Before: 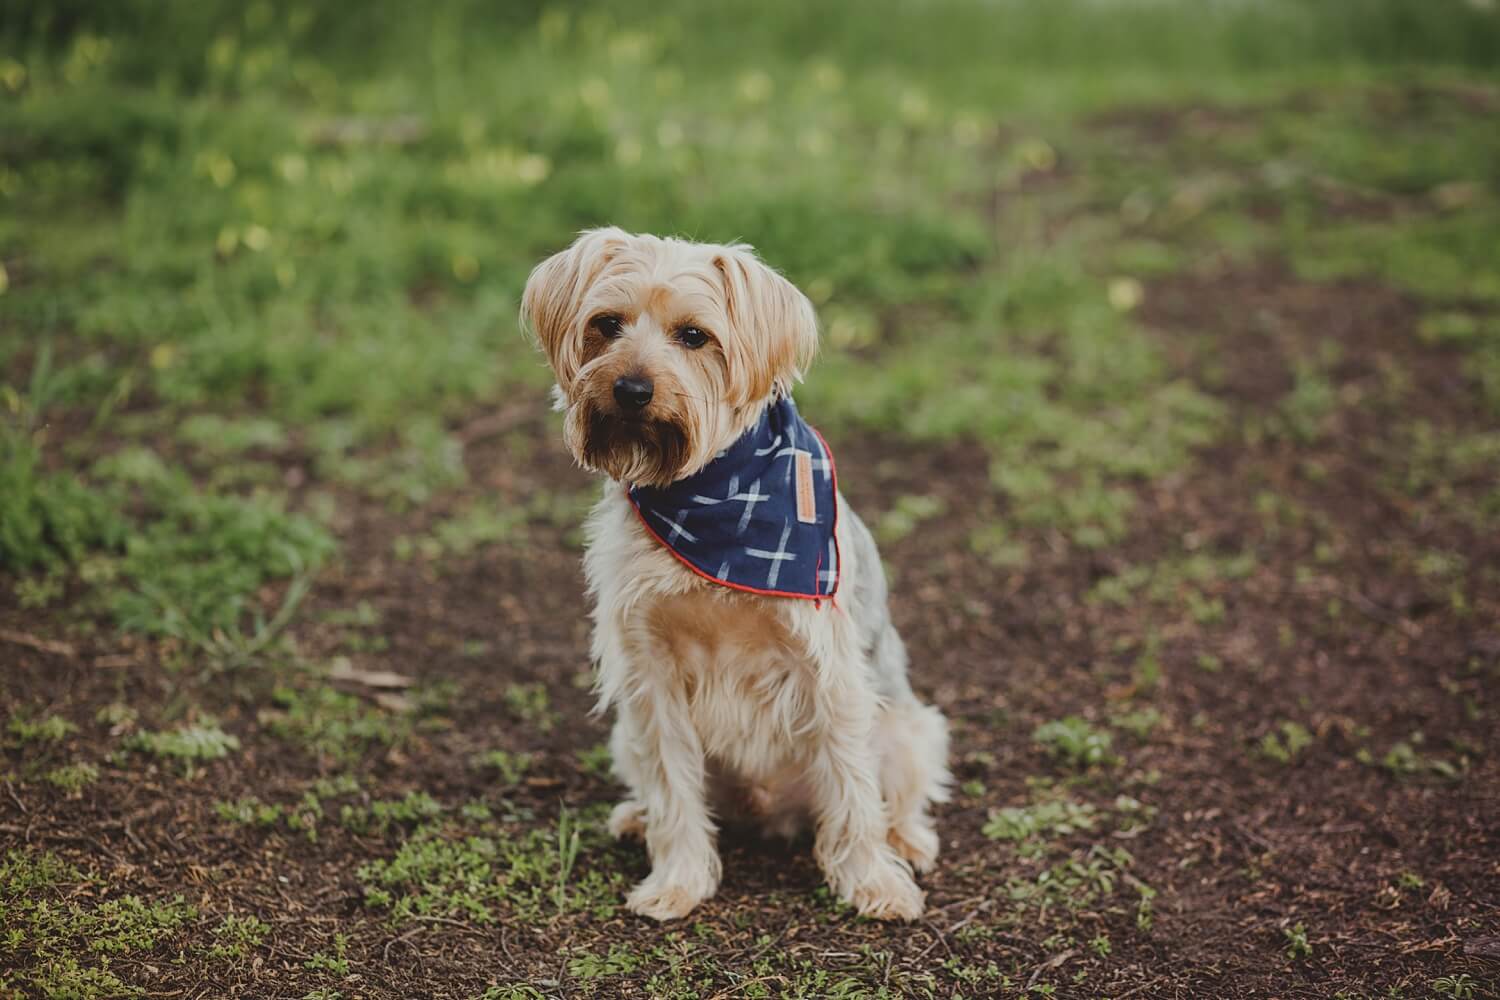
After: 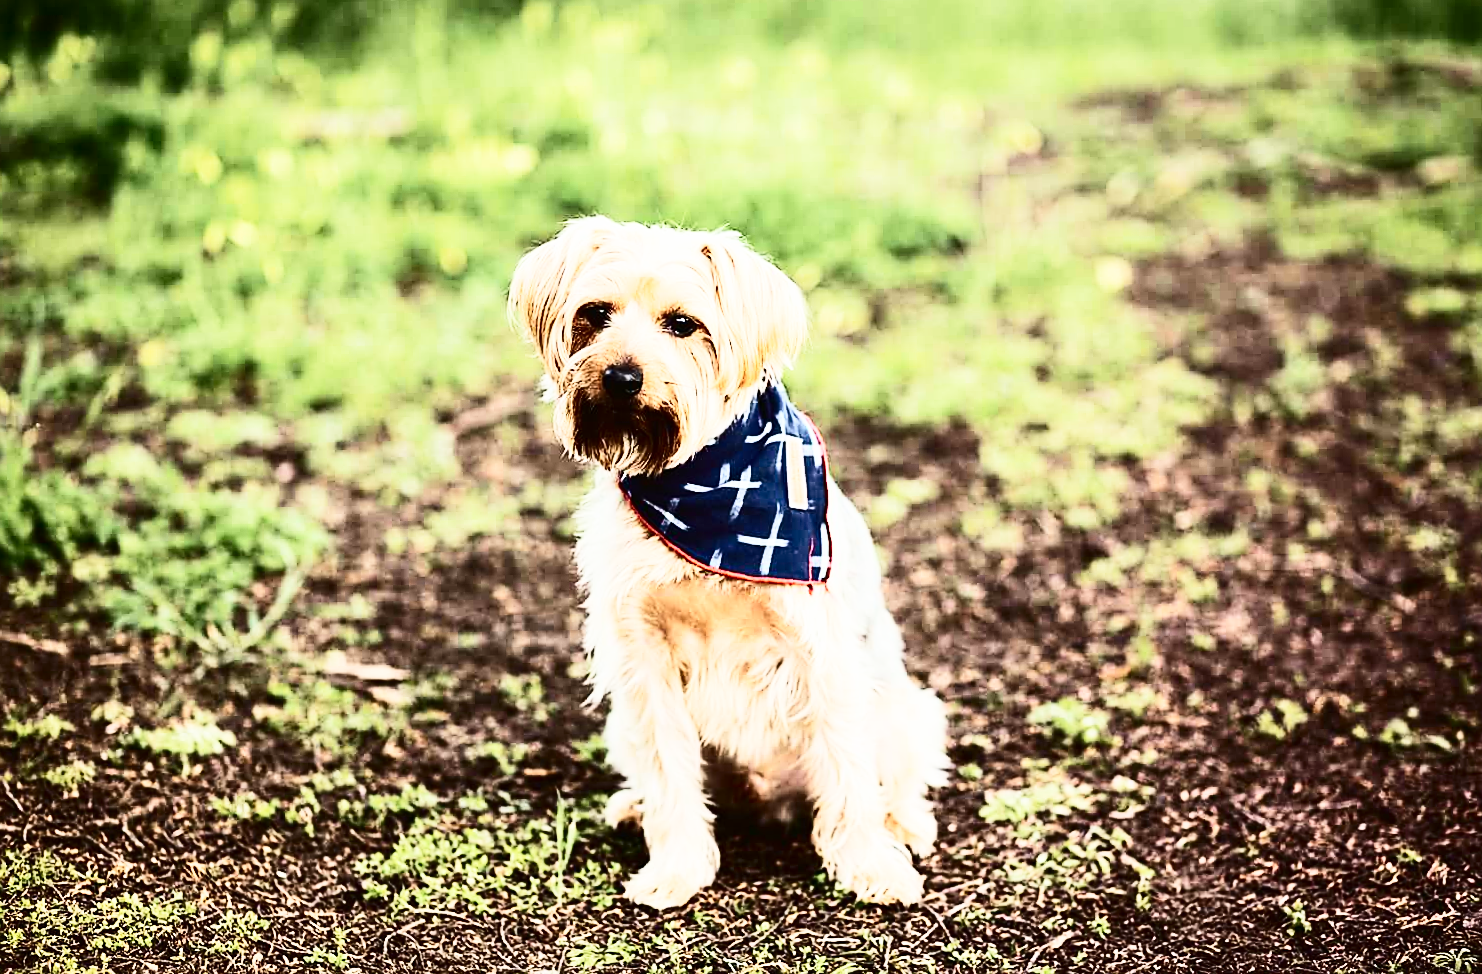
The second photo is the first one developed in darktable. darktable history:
rotate and perspective: rotation -1°, crop left 0.011, crop right 0.989, crop top 0.025, crop bottom 0.975
sharpen: on, module defaults
base curve: curves: ch0 [(0, 0) (0.007, 0.004) (0.027, 0.03) (0.046, 0.07) (0.207, 0.54) (0.442, 0.872) (0.673, 0.972) (1, 1)], preserve colors none
contrast brightness saturation: contrast 0.5, saturation -0.1
